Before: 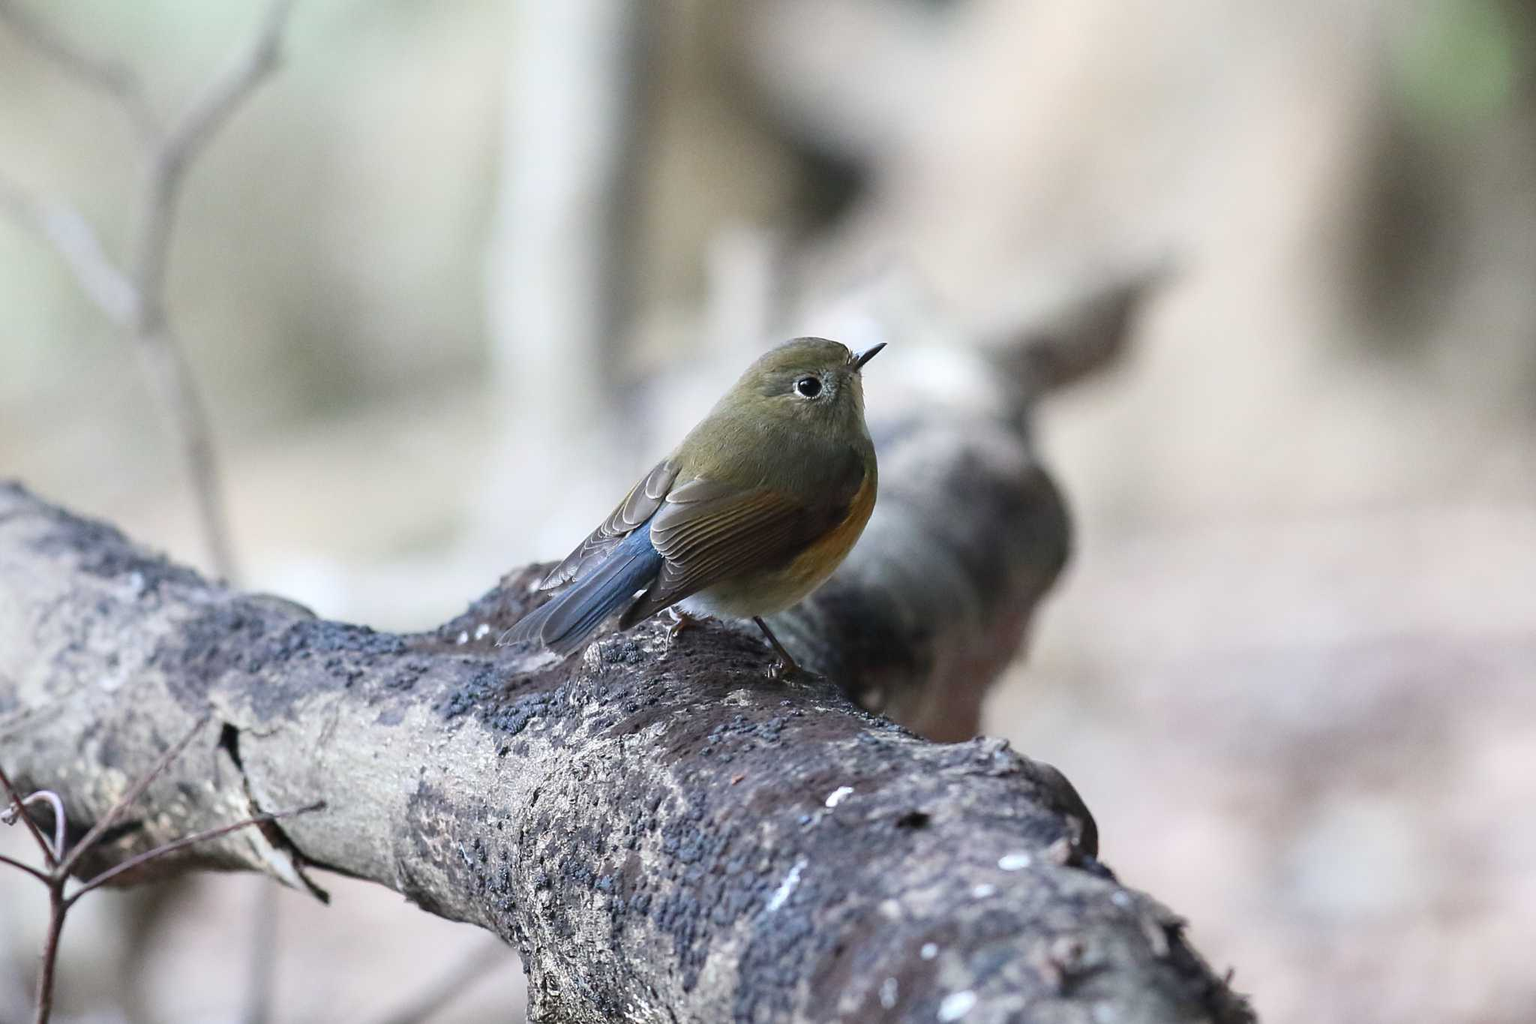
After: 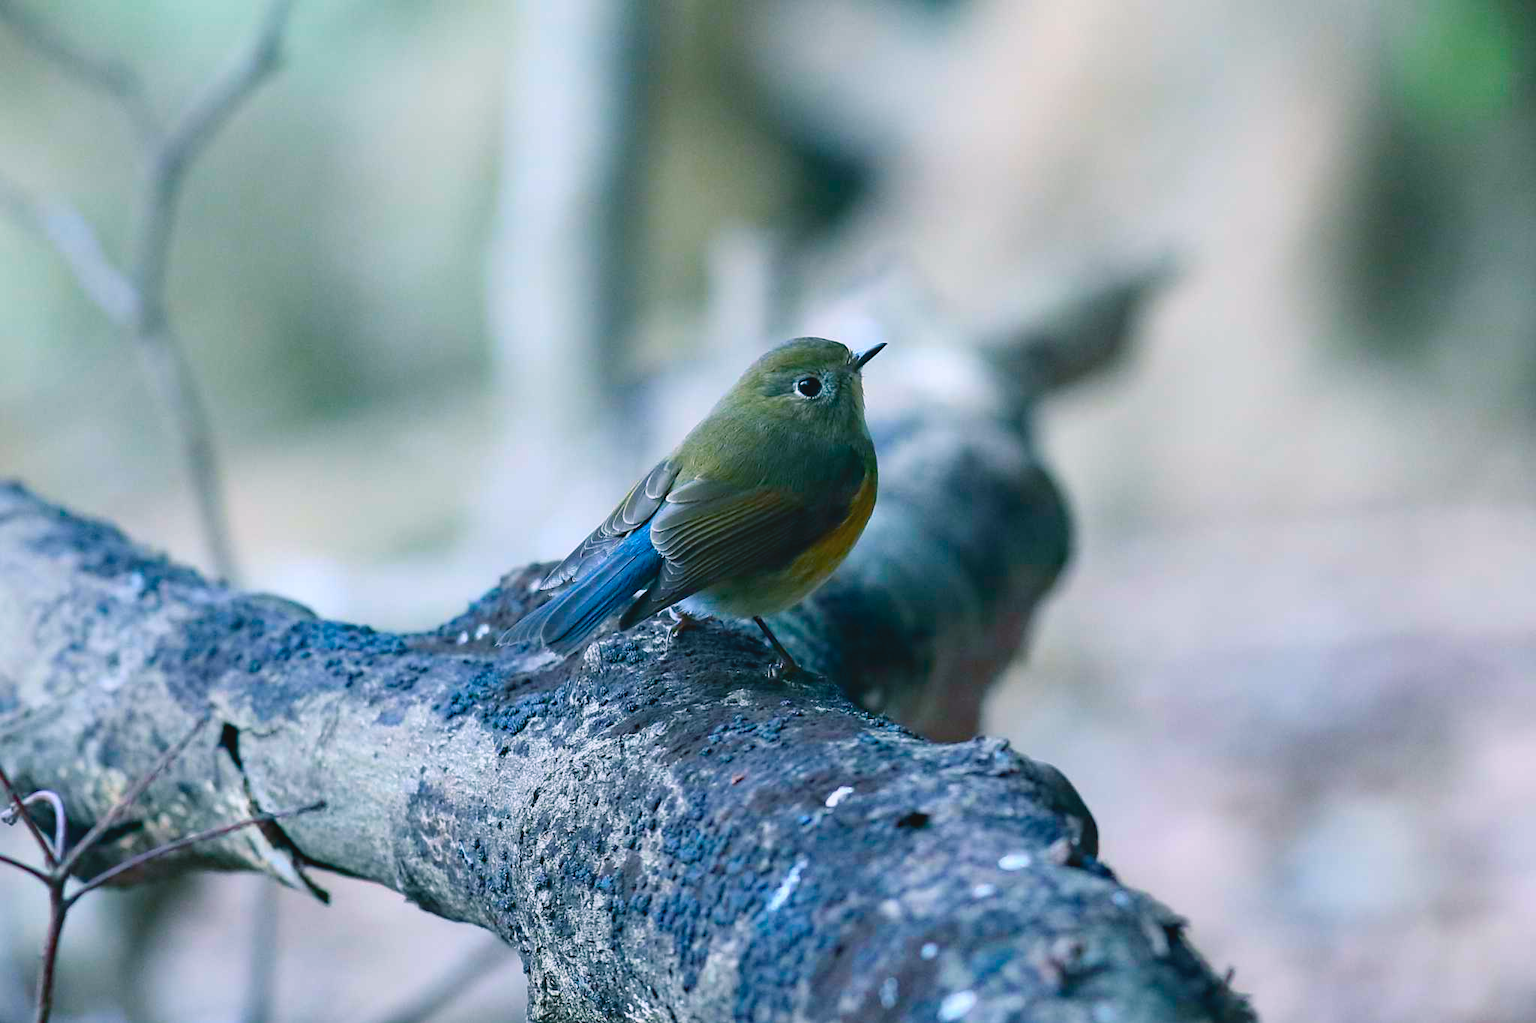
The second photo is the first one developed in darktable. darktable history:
color balance rgb: power › luminance -7.706%, power › chroma 2.258%, power › hue 223.24°, perceptual saturation grading › global saturation 98.824%
contrast brightness saturation: contrast -0.096, saturation -0.093
haze removal: compatibility mode true, adaptive false
